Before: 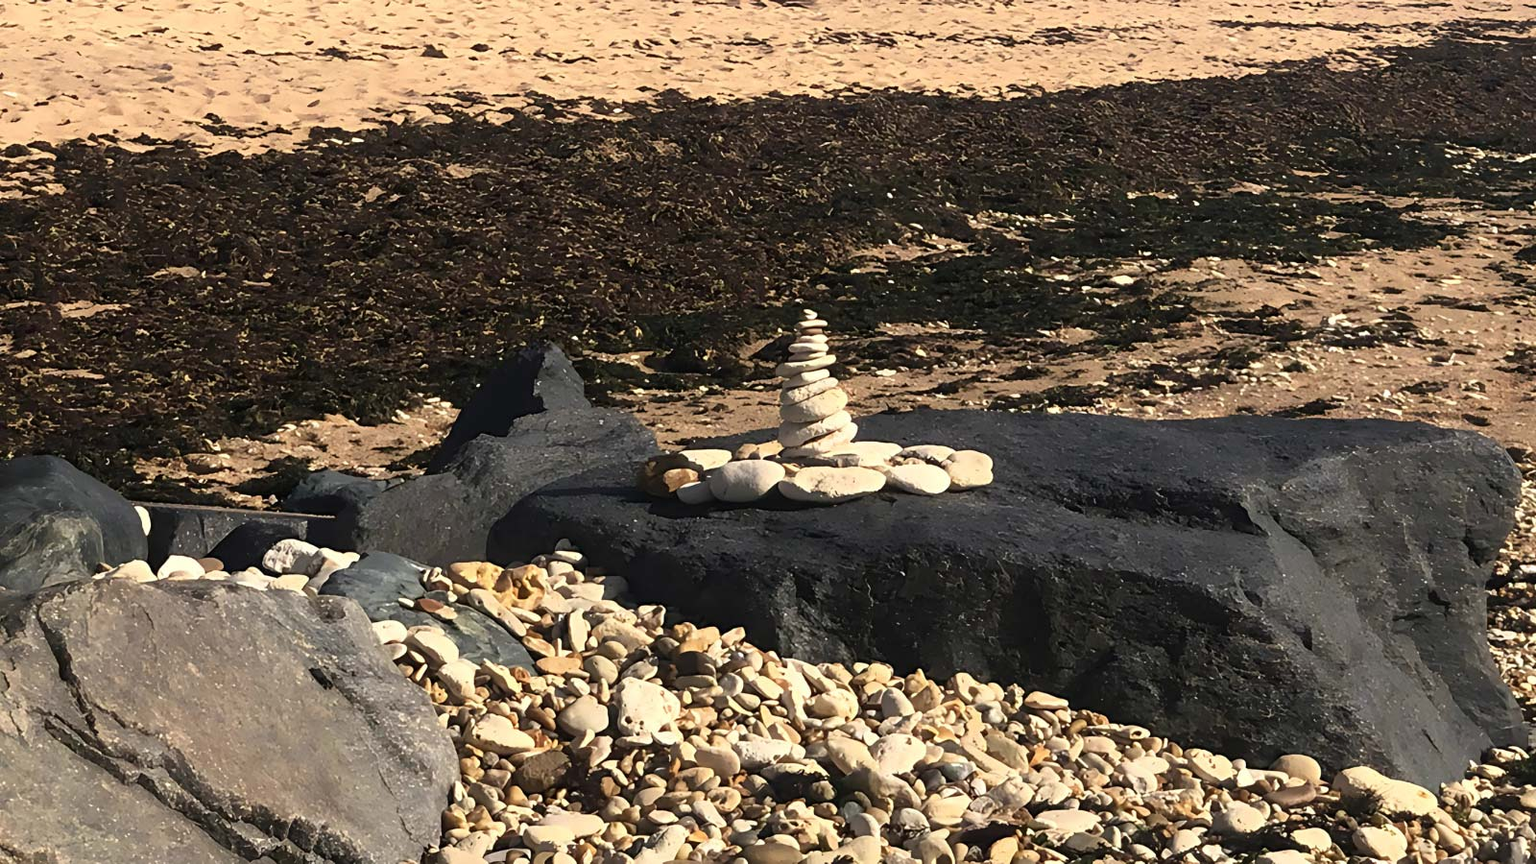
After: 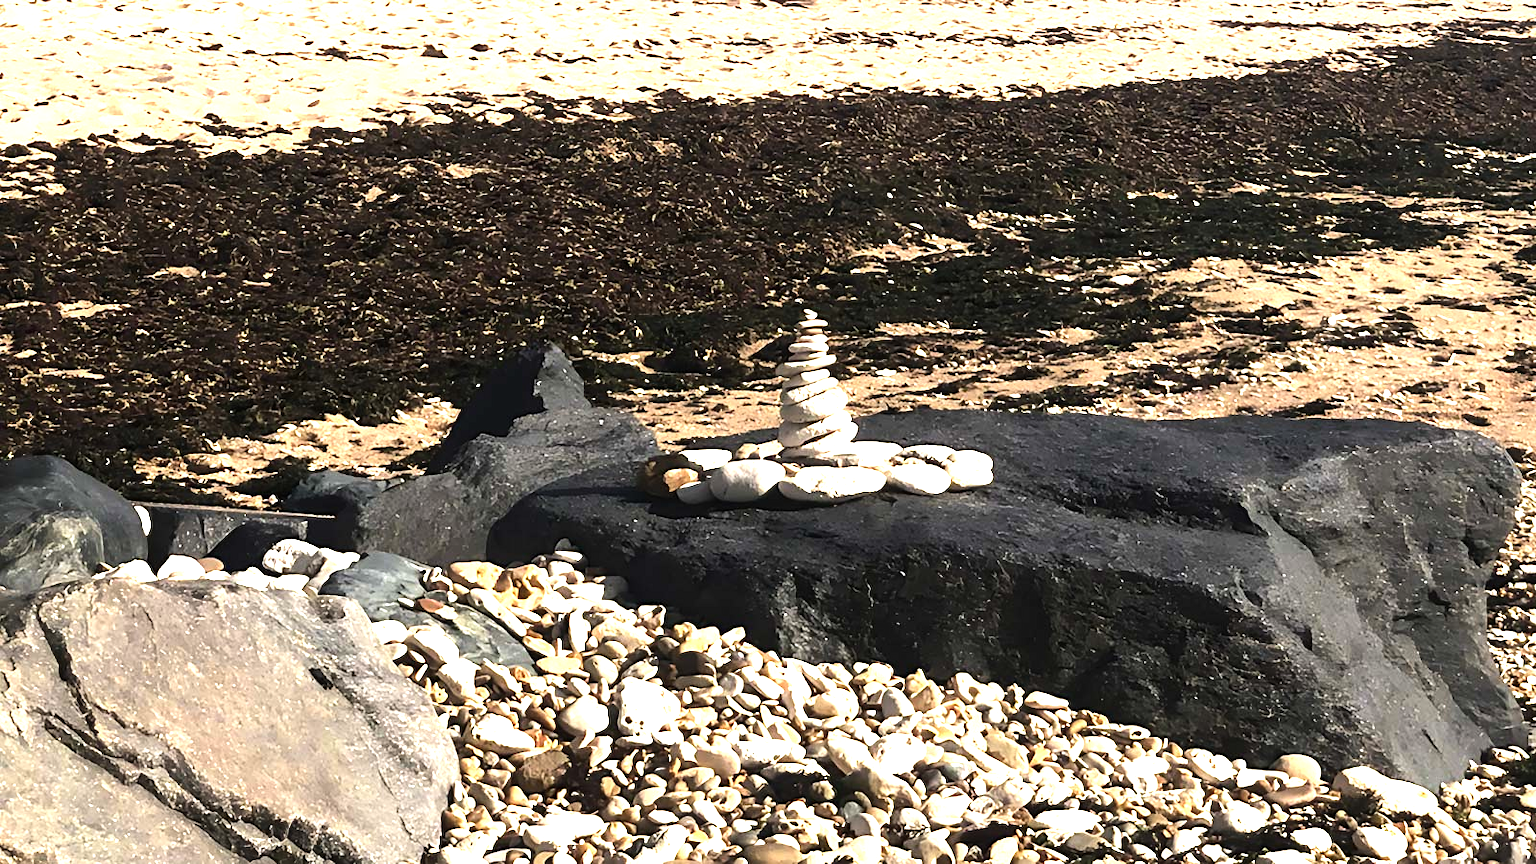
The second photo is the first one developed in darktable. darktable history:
tone equalizer: -8 EV -0.75 EV, -7 EV -0.7 EV, -6 EV -0.6 EV, -5 EV -0.4 EV, -3 EV 0.4 EV, -2 EV 0.6 EV, -1 EV 0.7 EV, +0 EV 0.75 EV, edges refinement/feathering 500, mask exposure compensation -1.57 EV, preserve details no
exposure: black level correction 0, exposure 0.7 EV, compensate exposure bias true, compensate highlight preservation false
